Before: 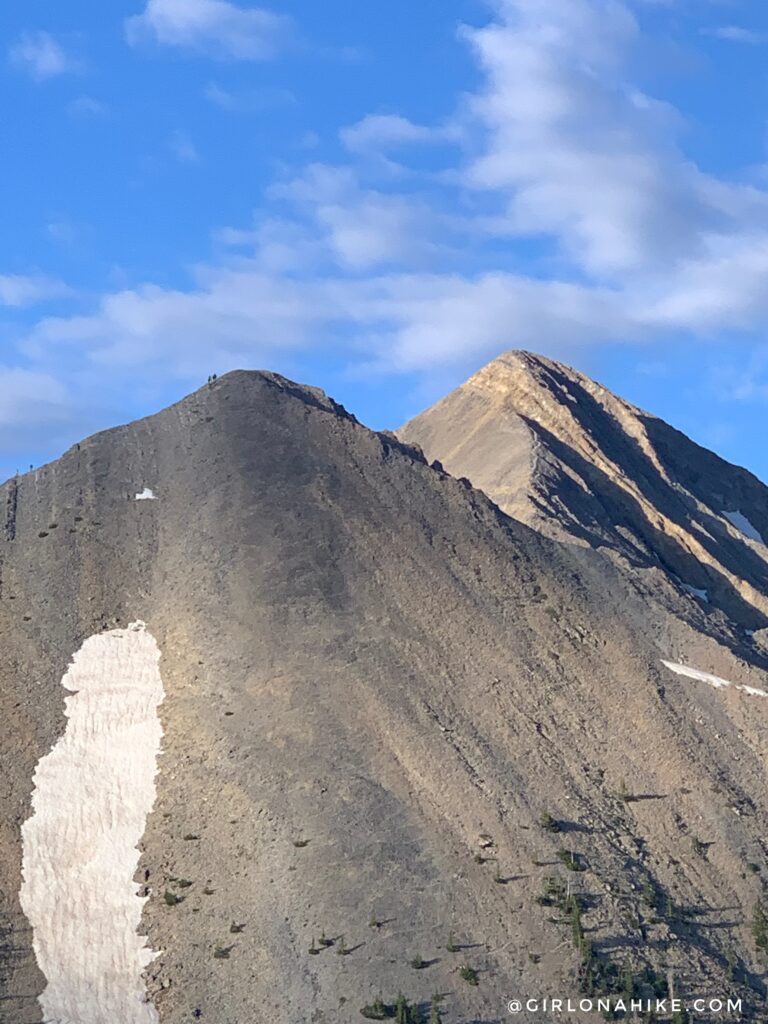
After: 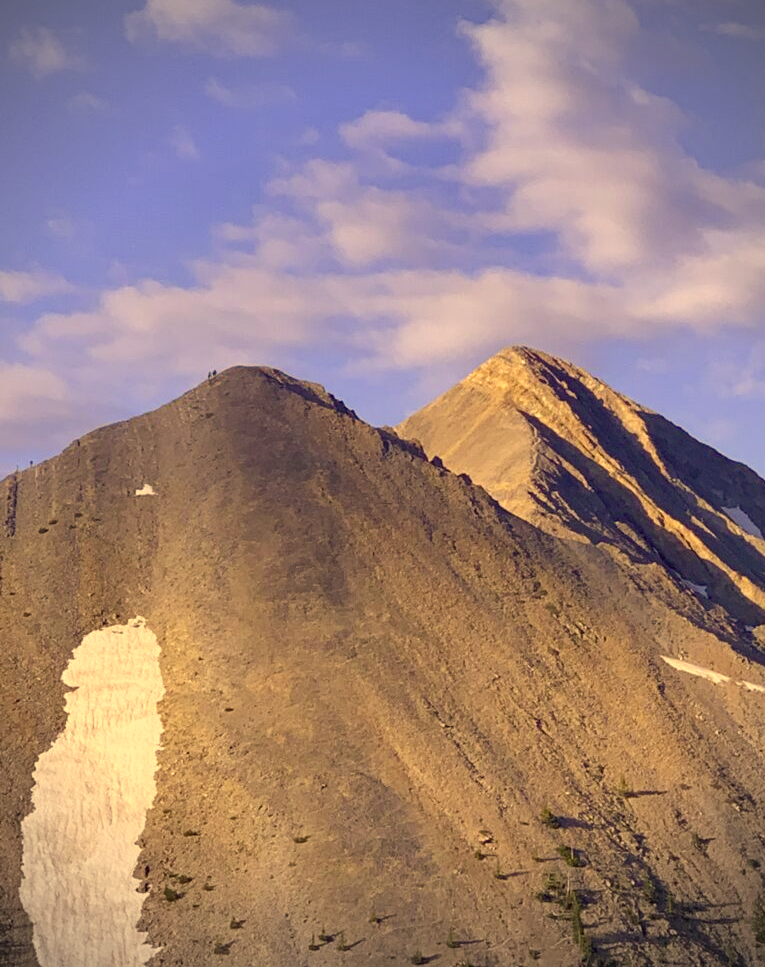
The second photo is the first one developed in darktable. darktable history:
vignetting: brightness -0.575, unbound false
shadows and highlights: soften with gaussian
color correction: highlights a* 9.69, highlights b* 39.43, shadows a* 14, shadows b* 3.16
crop: top 0.435%, right 0.266%, bottom 5.103%
color balance rgb: shadows lift › luminance -7.652%, shadows lift › chroma 2.385%, shadows lift › hue 166.25°, highlights gain › chroma 0.266%, highlights gain › hue 332.89°, perceptual saturation grading › global saturation 20%, perceptual saturation grading › highlights -25.475%, perceptual saturation grading › shadows 50.591%
